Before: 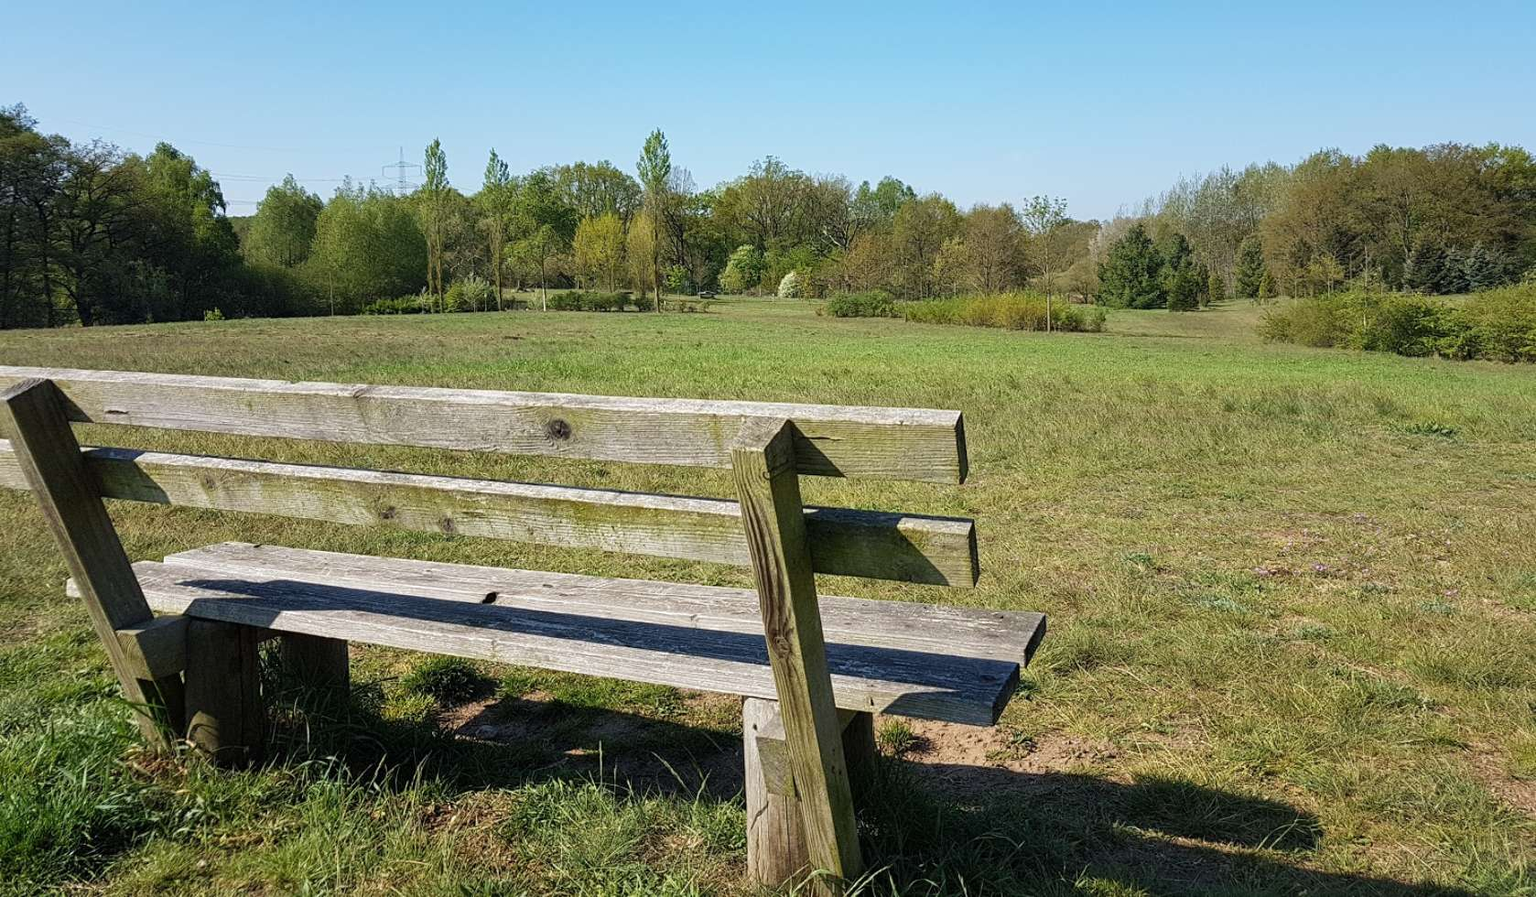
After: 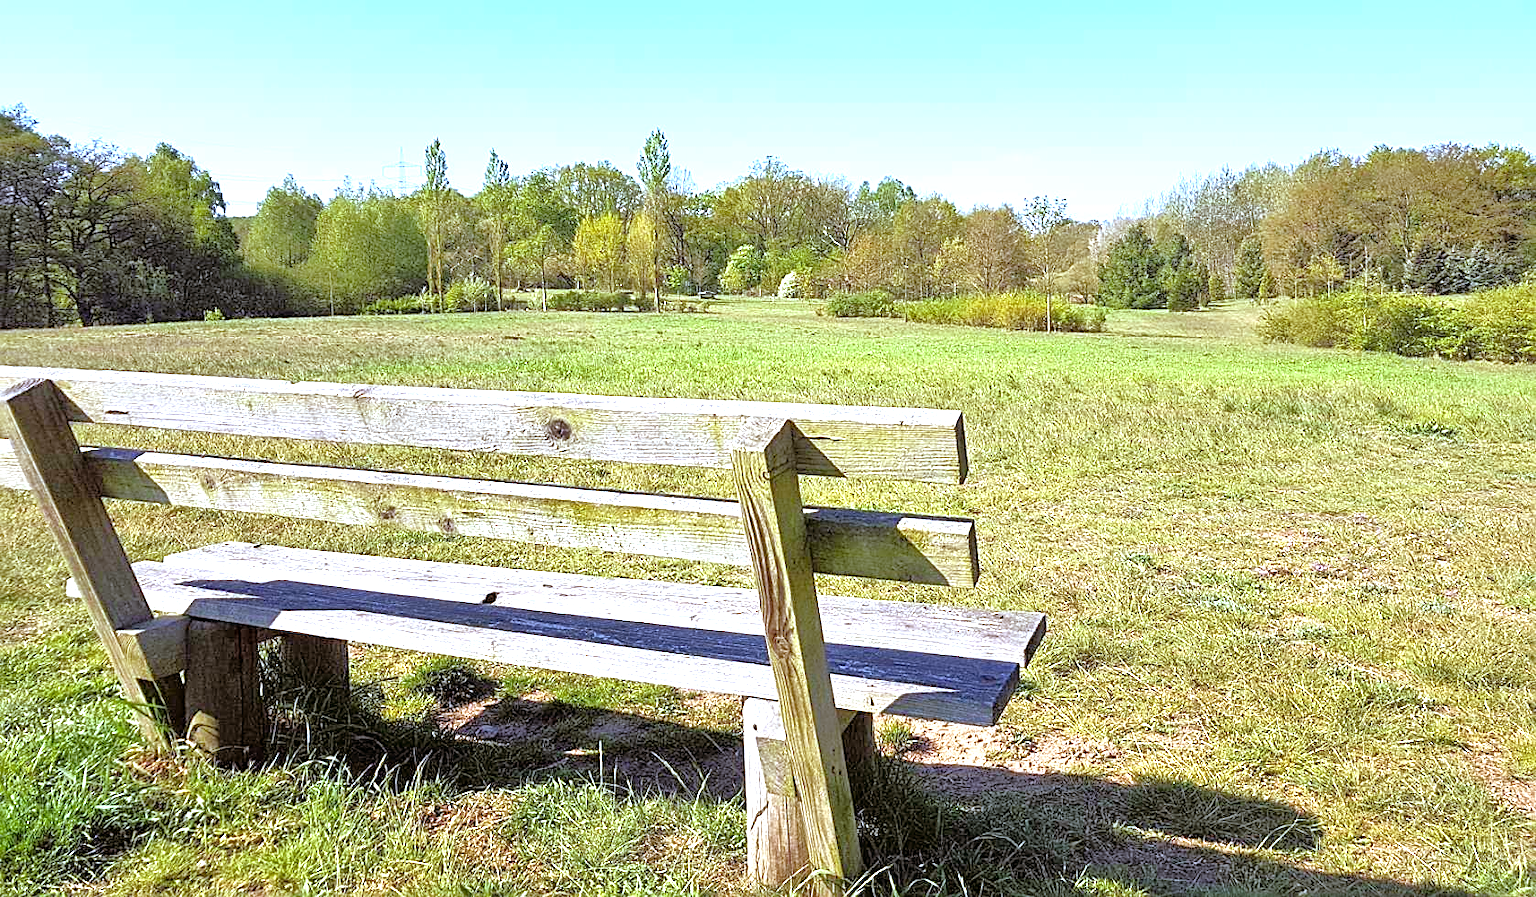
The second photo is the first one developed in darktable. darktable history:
white balance: red 0.948, green 1.02, blue 1.176
sharpen: on, module defaults
rgb levels: mode RGB, independent channels, levels [[0, 0.5, 1], [0, 0.521, 1], [0, 0.536, 1]]
exposure: black level correction 0, exposure 1.2 EV, compensate exposure bias true, compensate highlight preservation false
tone equalizer: -7 EV 0.15 EV, -6 EV 0.6 EV, -5 EV 1.15 EV, -4 EV 1.33 EV, -3 EV 1.15 EV, -2 EV 0.6 EV, -1 EV 0.15 EV, mask exposure compensation -0.5 EV
